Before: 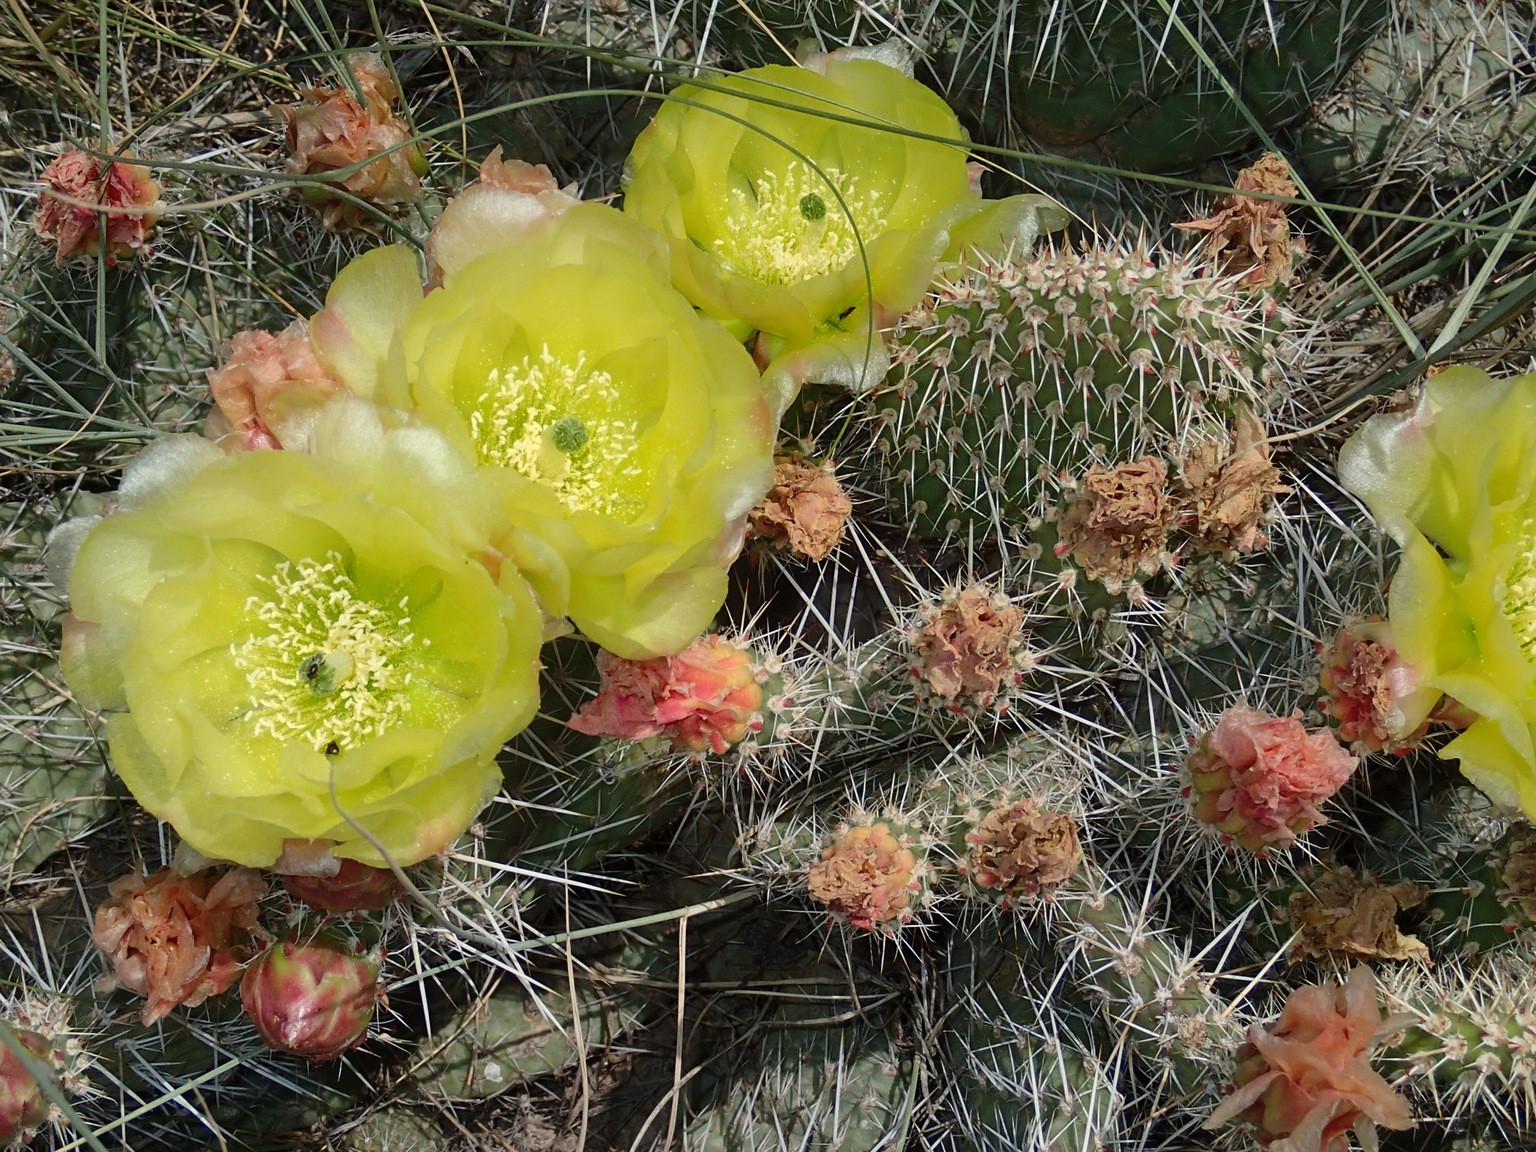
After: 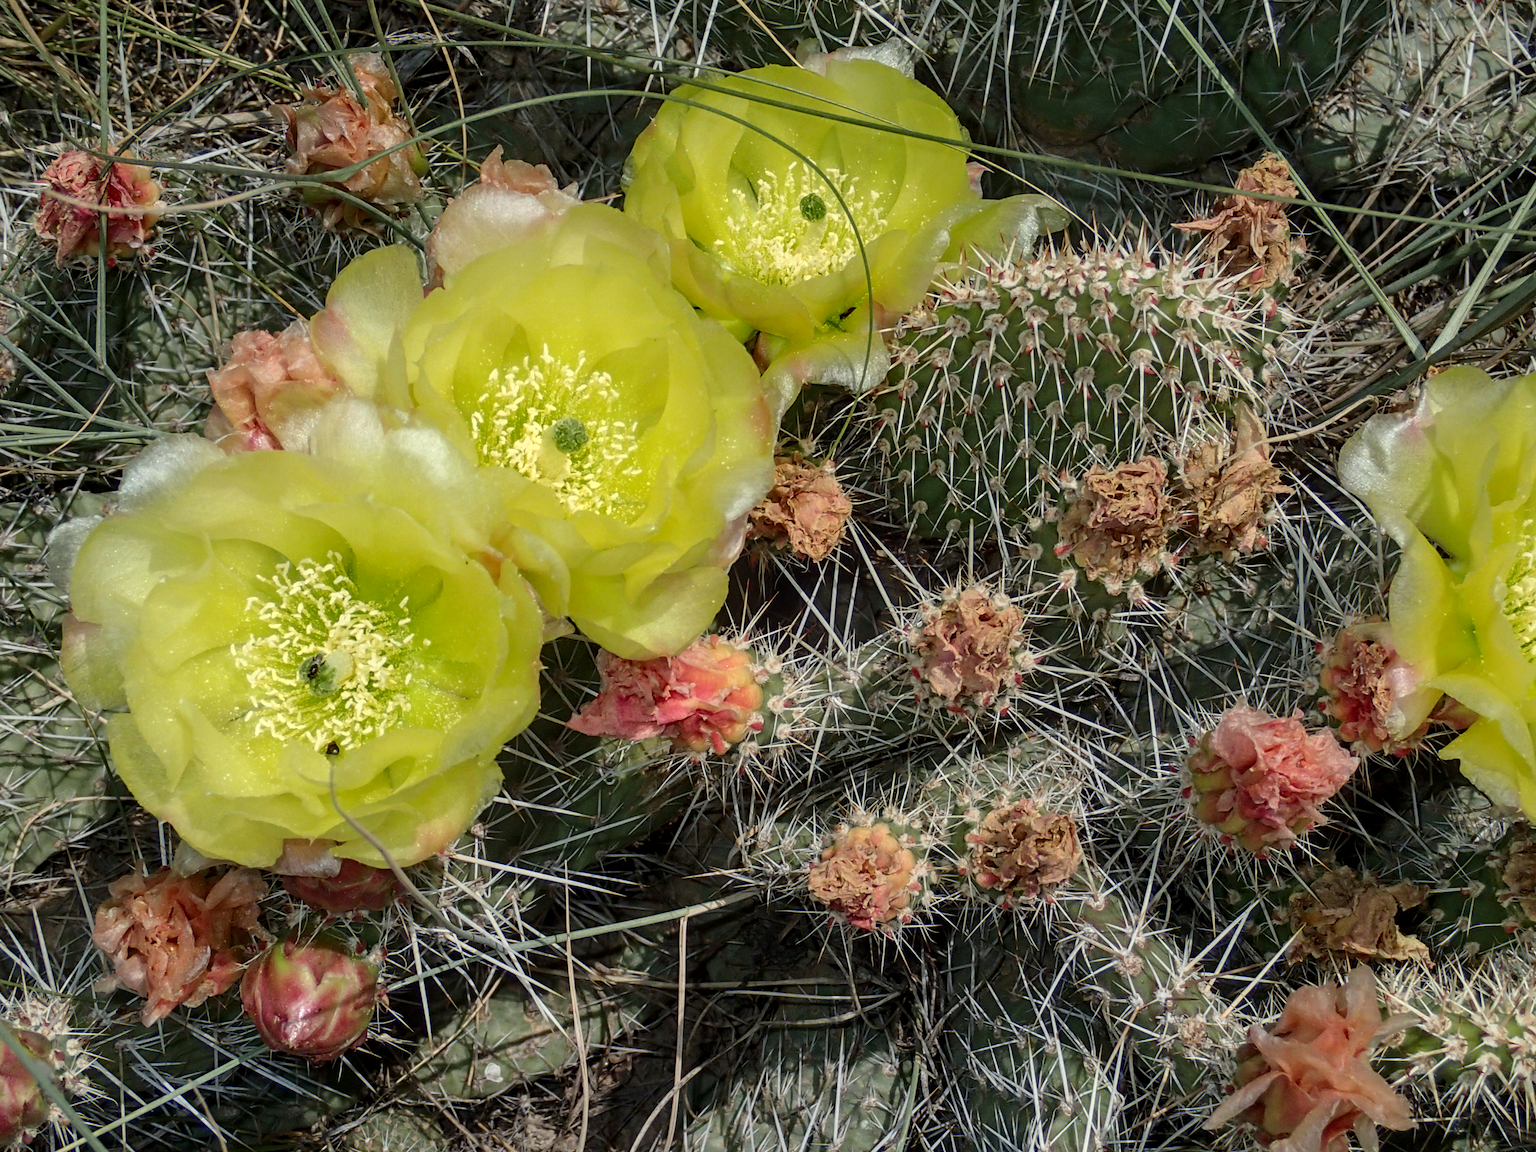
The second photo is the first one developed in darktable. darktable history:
local contrast: highlights 26%, detail 130%
